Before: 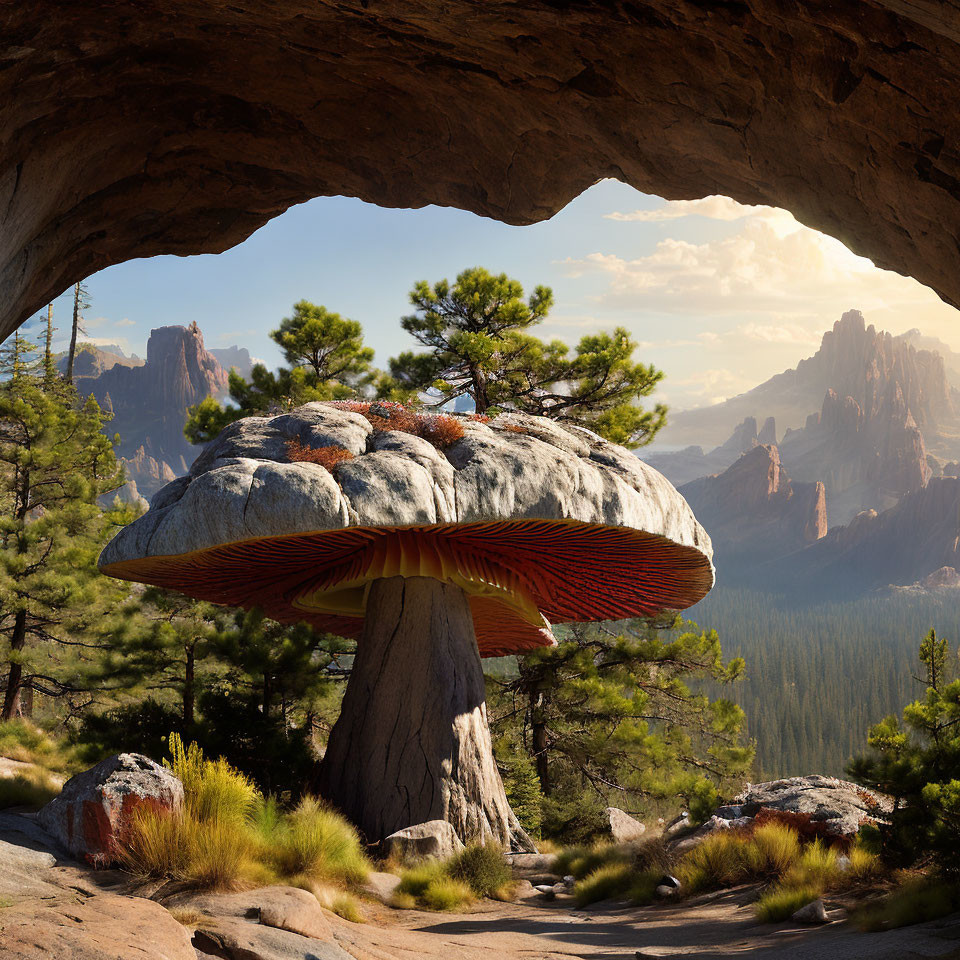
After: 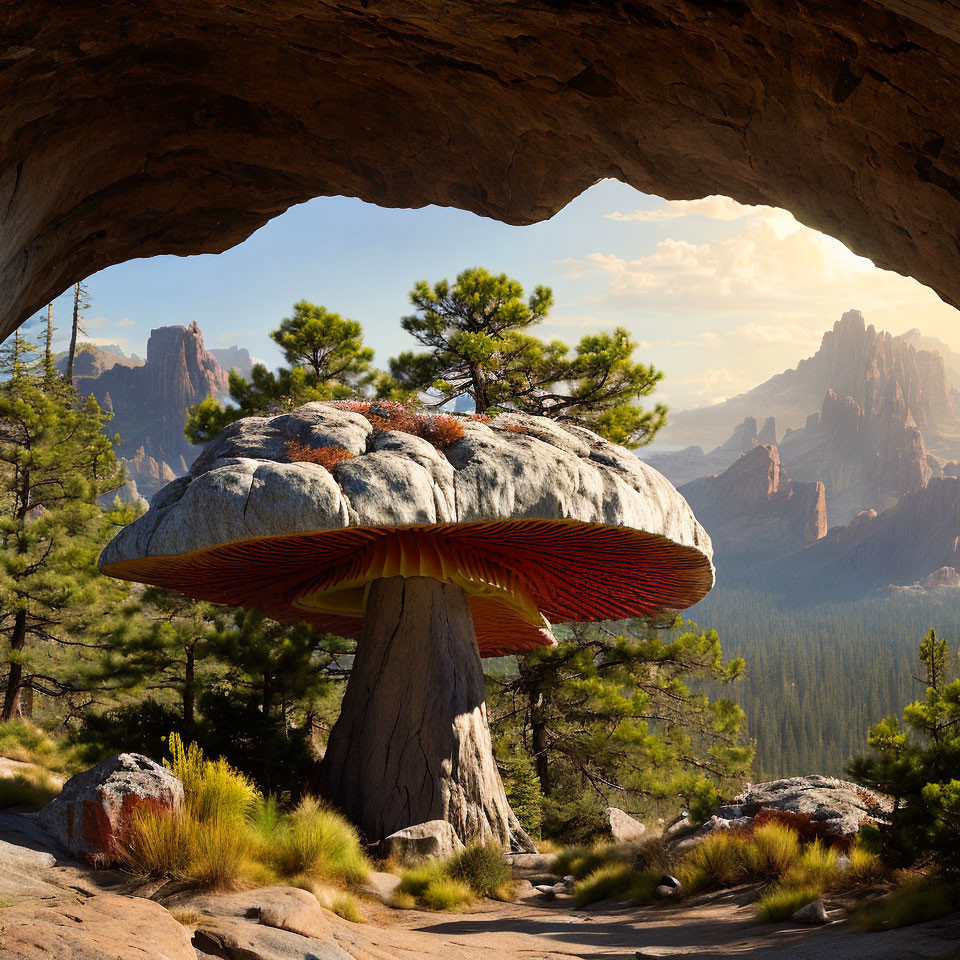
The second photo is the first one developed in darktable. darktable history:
contrast brightness saturation: contrast 0.104, brightness 0.026, saturation 0.092
